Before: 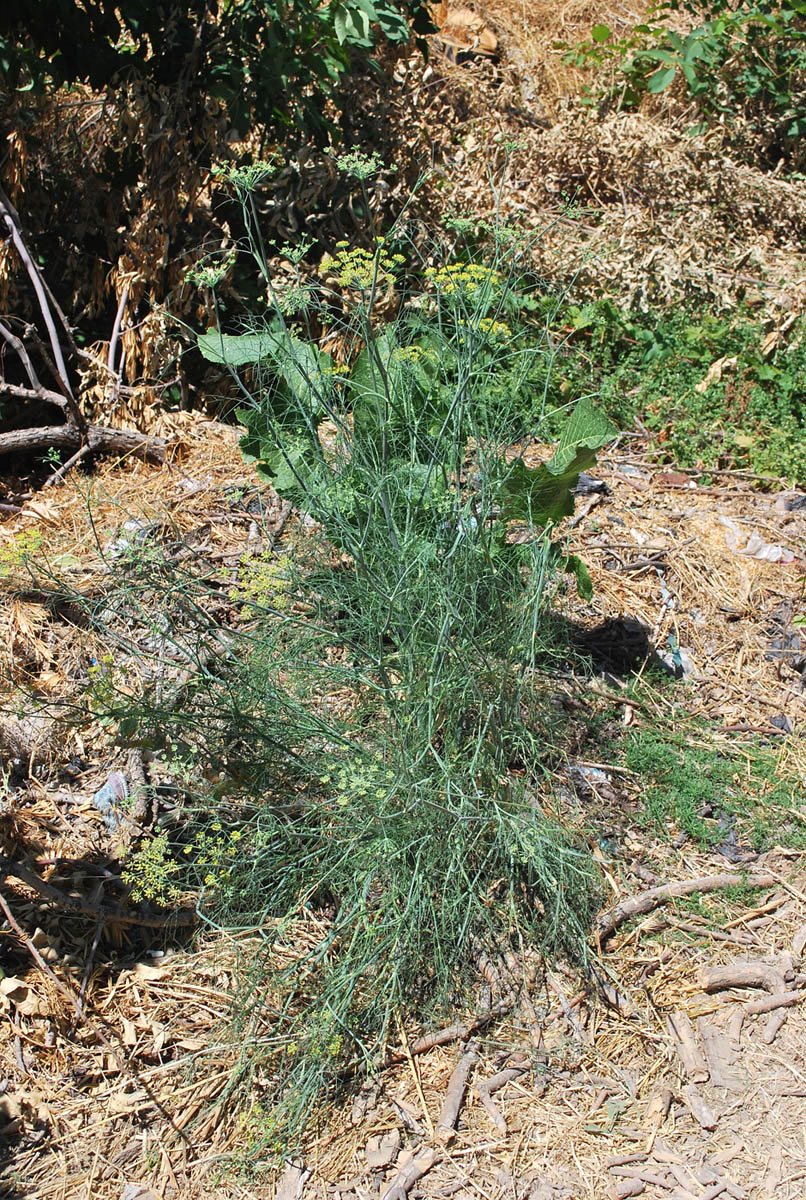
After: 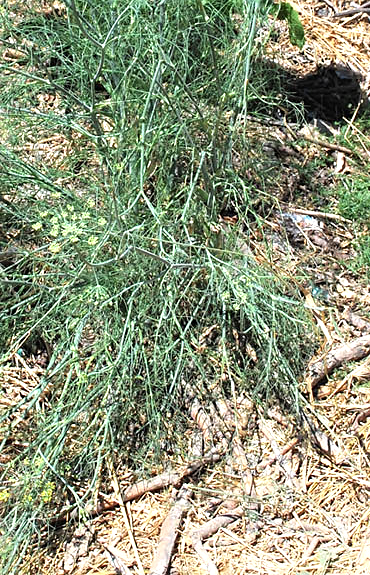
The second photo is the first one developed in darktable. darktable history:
sharpen: amount 0.201
tone equalizer: -8 EV -0.728 EV, -7 EV -0.705 EV, -6 EV -0.605 EV, -5 EV -0.382 EV, -3 EV 0.383 EV, -2 EV 0.6 EV, -1 EV 0.692 EV, +0 EV 0.745 EV
crop: left 35.796%, top 46.109%, right 18.187%, bottom 5.925%
